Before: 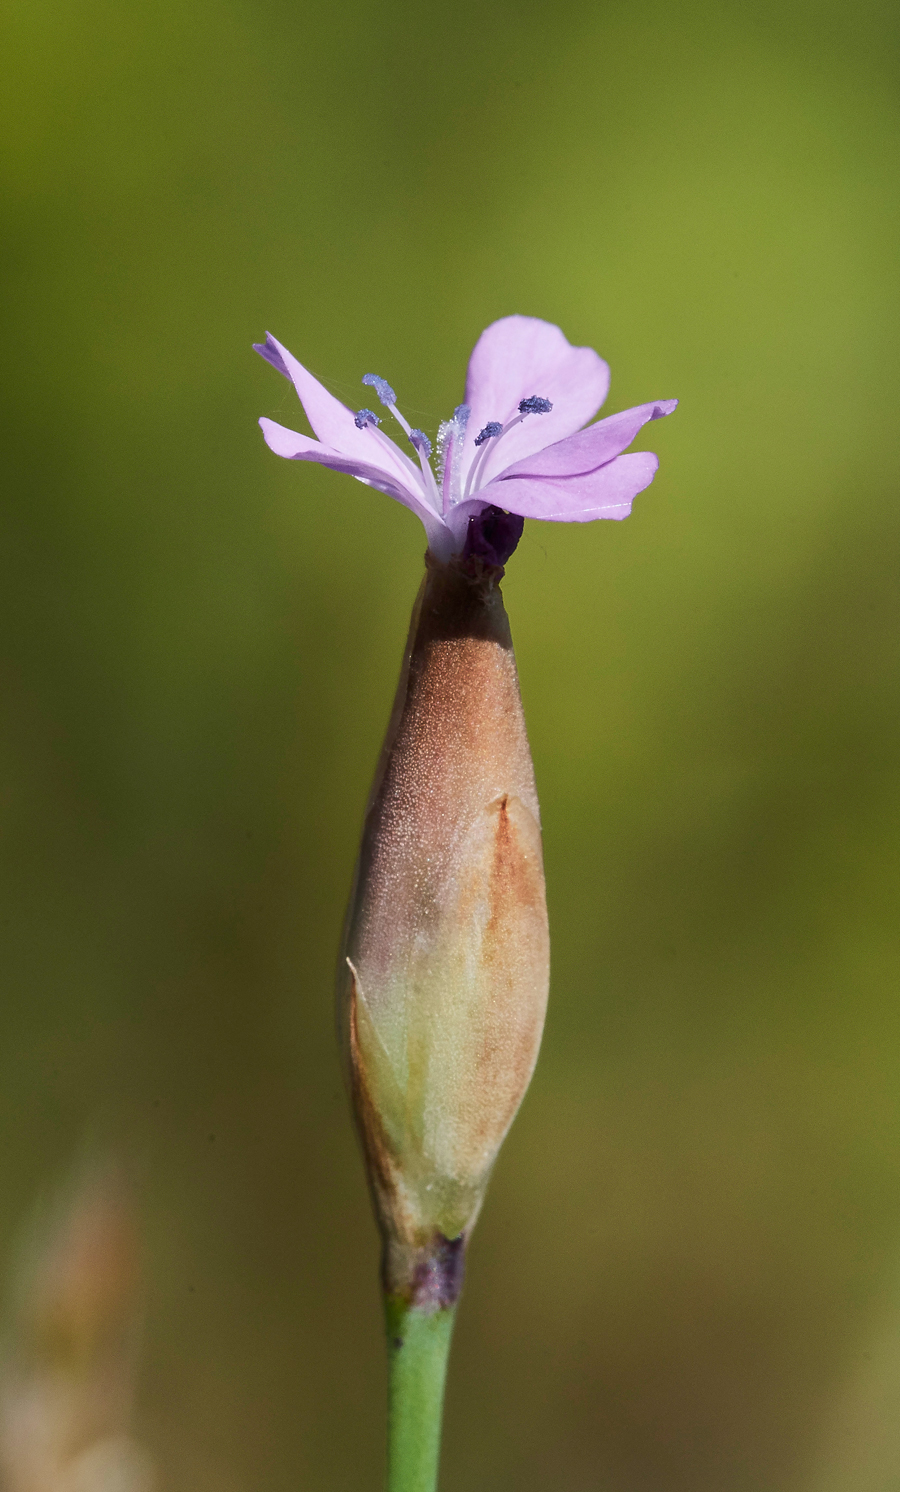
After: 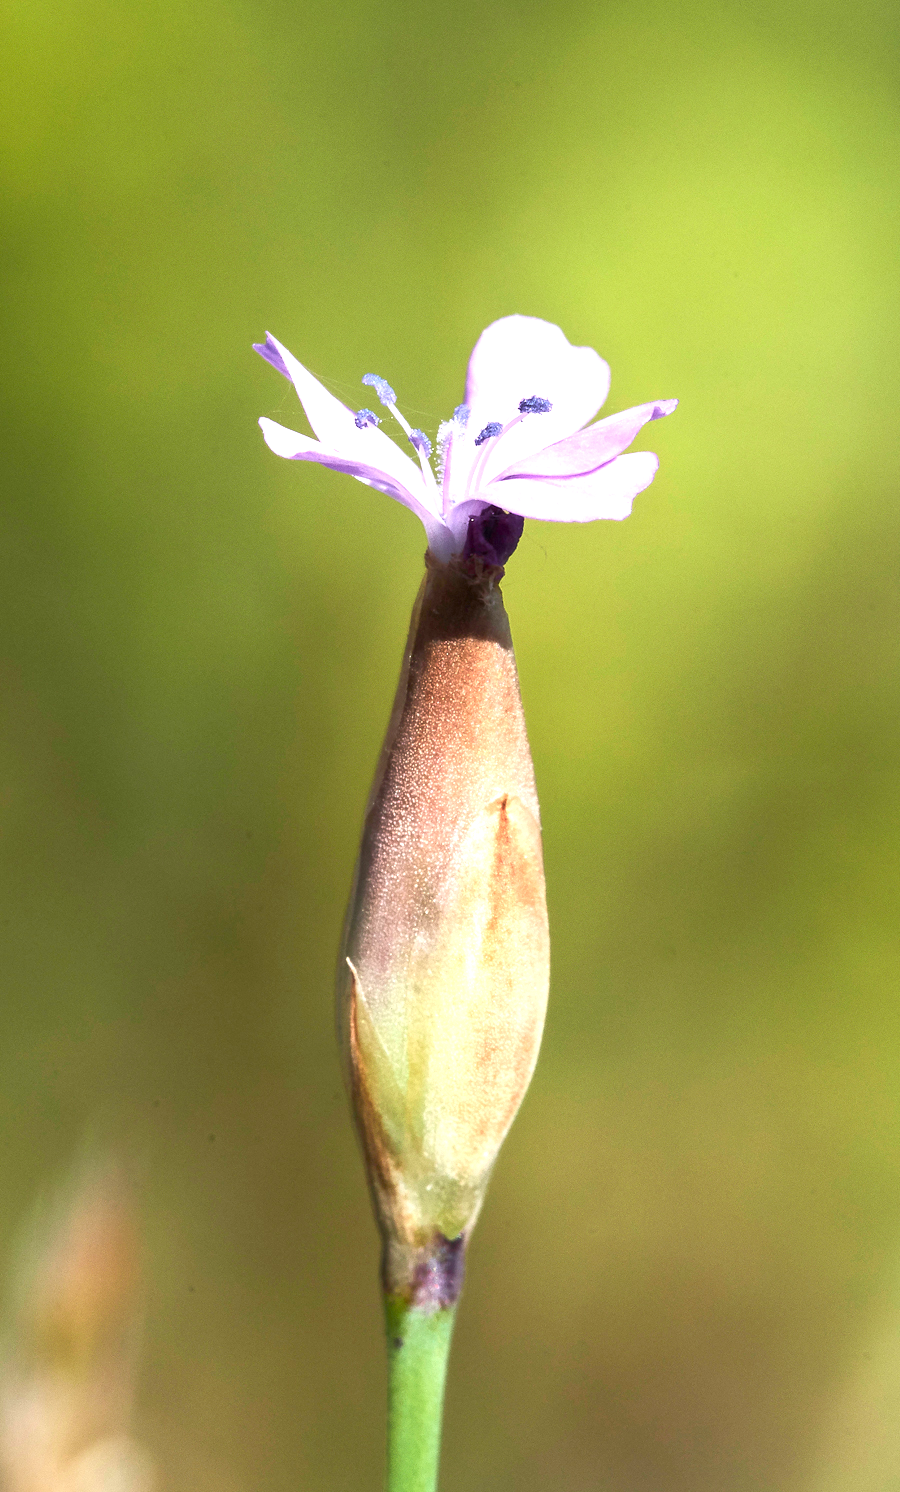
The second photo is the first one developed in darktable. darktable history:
exposure: exposure 1.264 EV, compensate highlight preservation false
